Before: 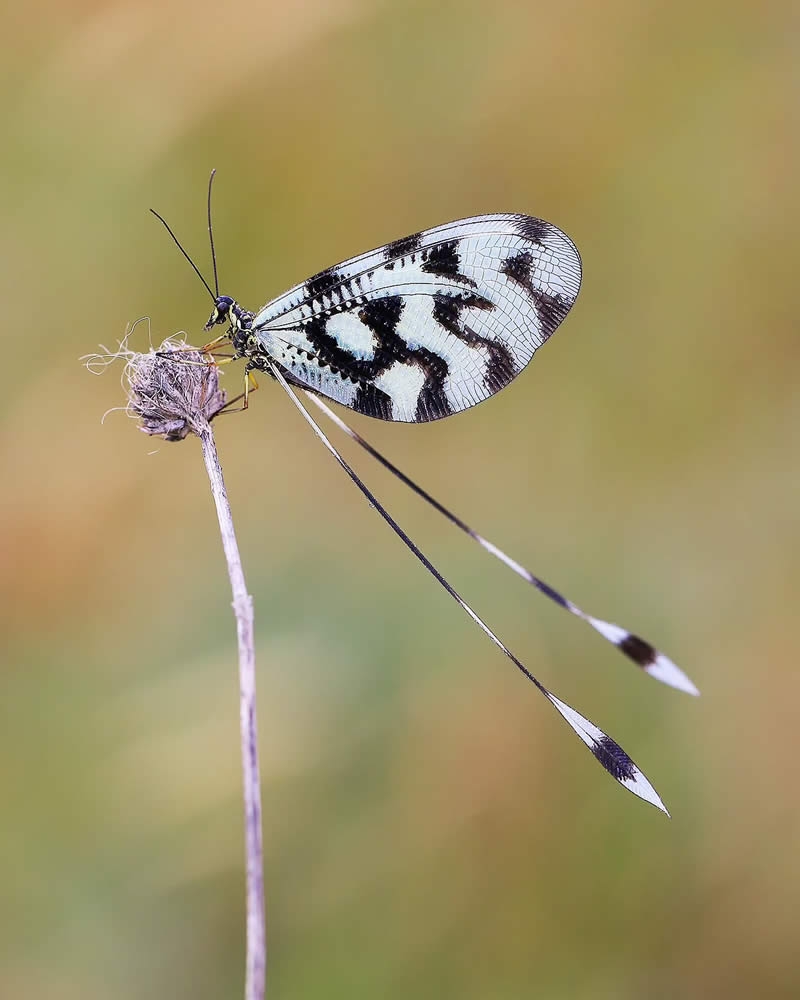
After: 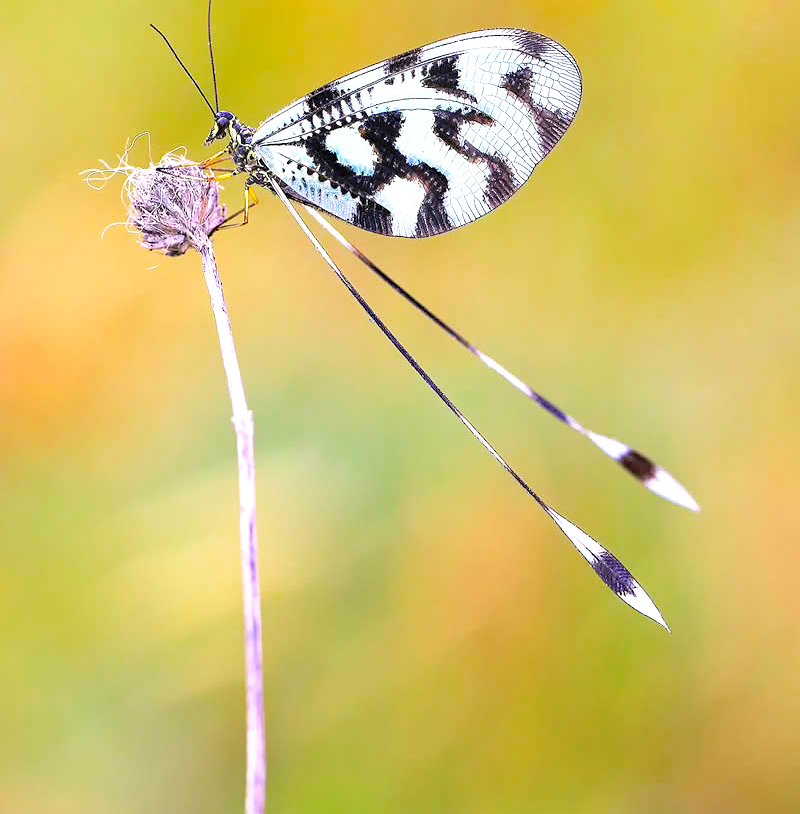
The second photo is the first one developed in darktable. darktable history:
exposure: exposure 0.74 EV, compensate highlight preservation false
haze removal: compatibility mode true, adaptive false
contrast brightness saturation: brightness 0.15
crop and rotate: top 18.507%
color balance rgb: perceptual saturation grading › global saturation 25%, global vibrance 20%
